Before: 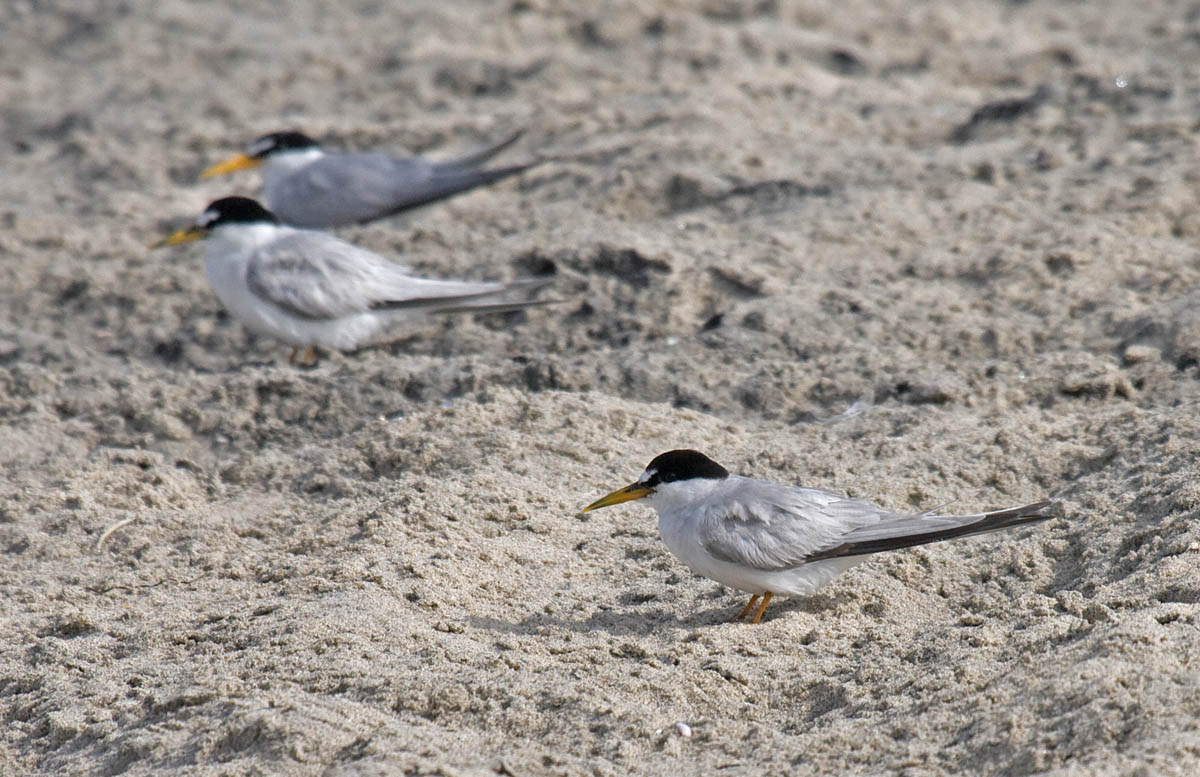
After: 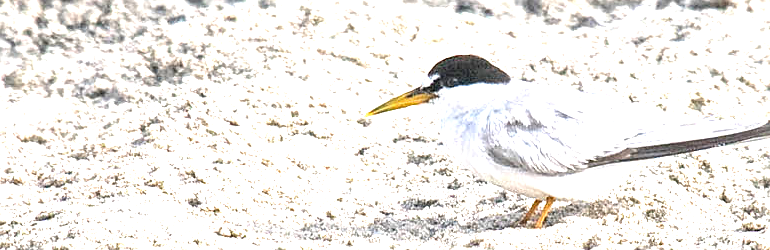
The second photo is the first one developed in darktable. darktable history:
local contrast: on, module defaults
sharpen: on, module defaults
exposure: exposure 2.06 EV, compensate highlight preservation false
crop: left 18.195%, top 50.854%, right 17.584%, bottom 16.904%
